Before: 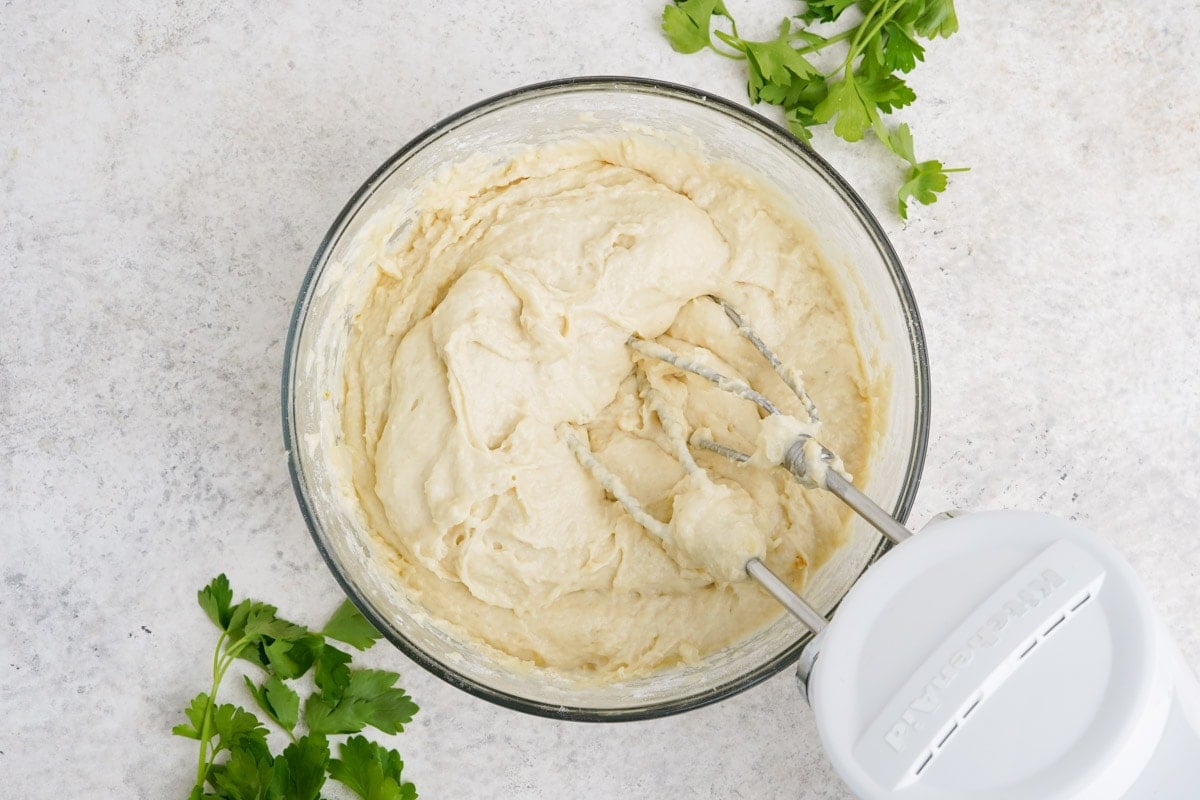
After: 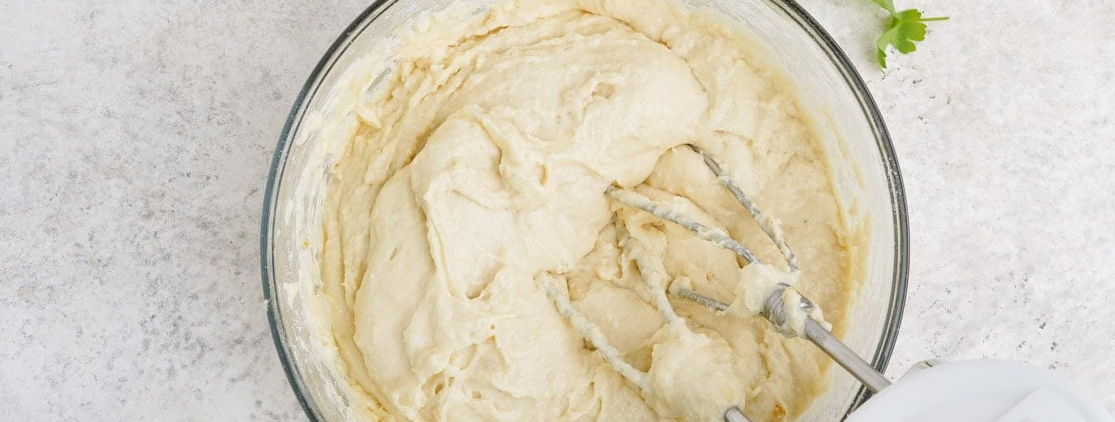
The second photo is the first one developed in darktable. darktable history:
crop: left 1.785%, top 18.877%, right 5.26%, bottom 28.346%
